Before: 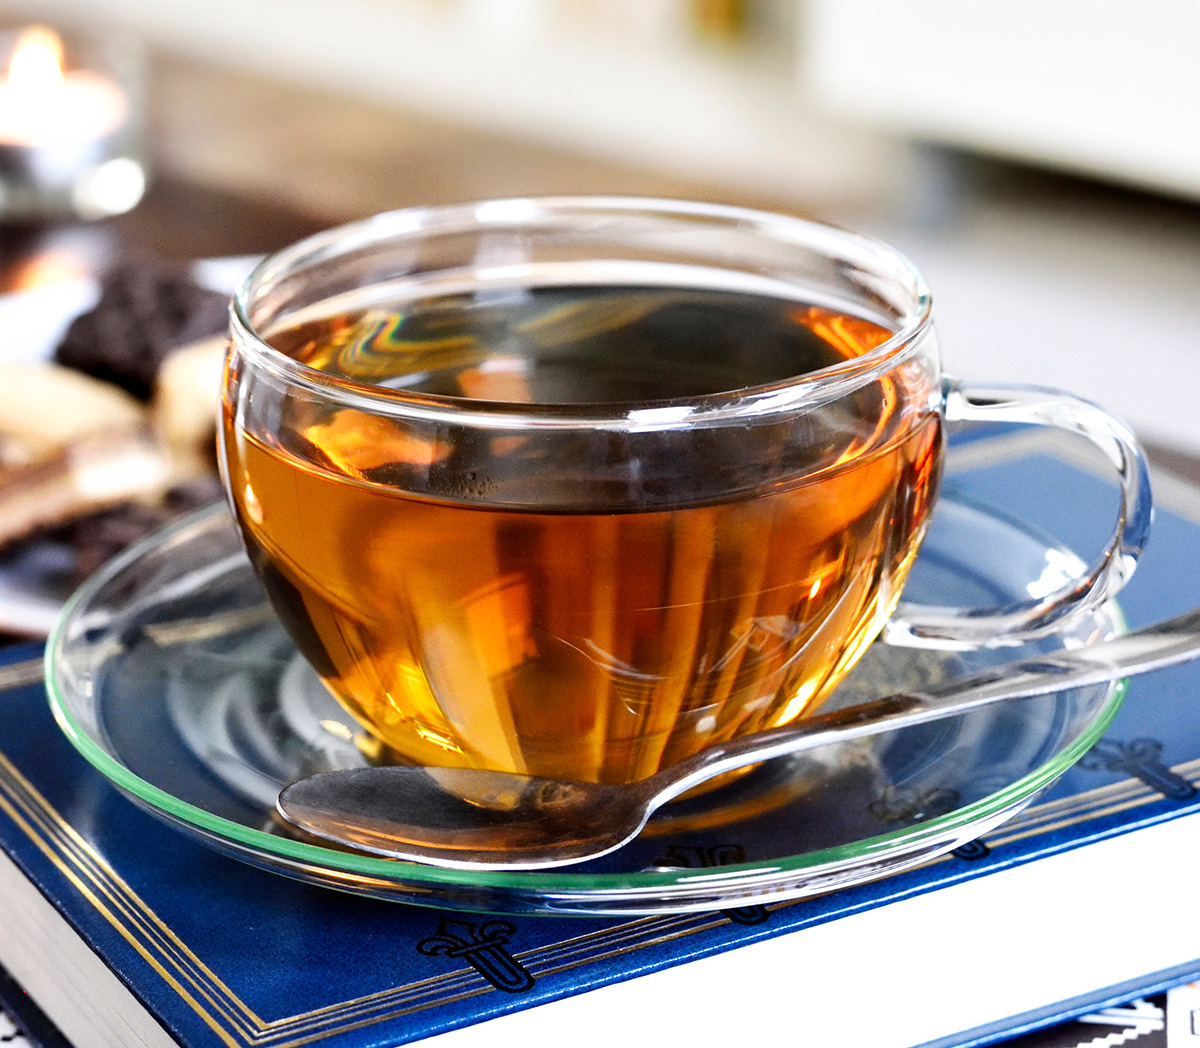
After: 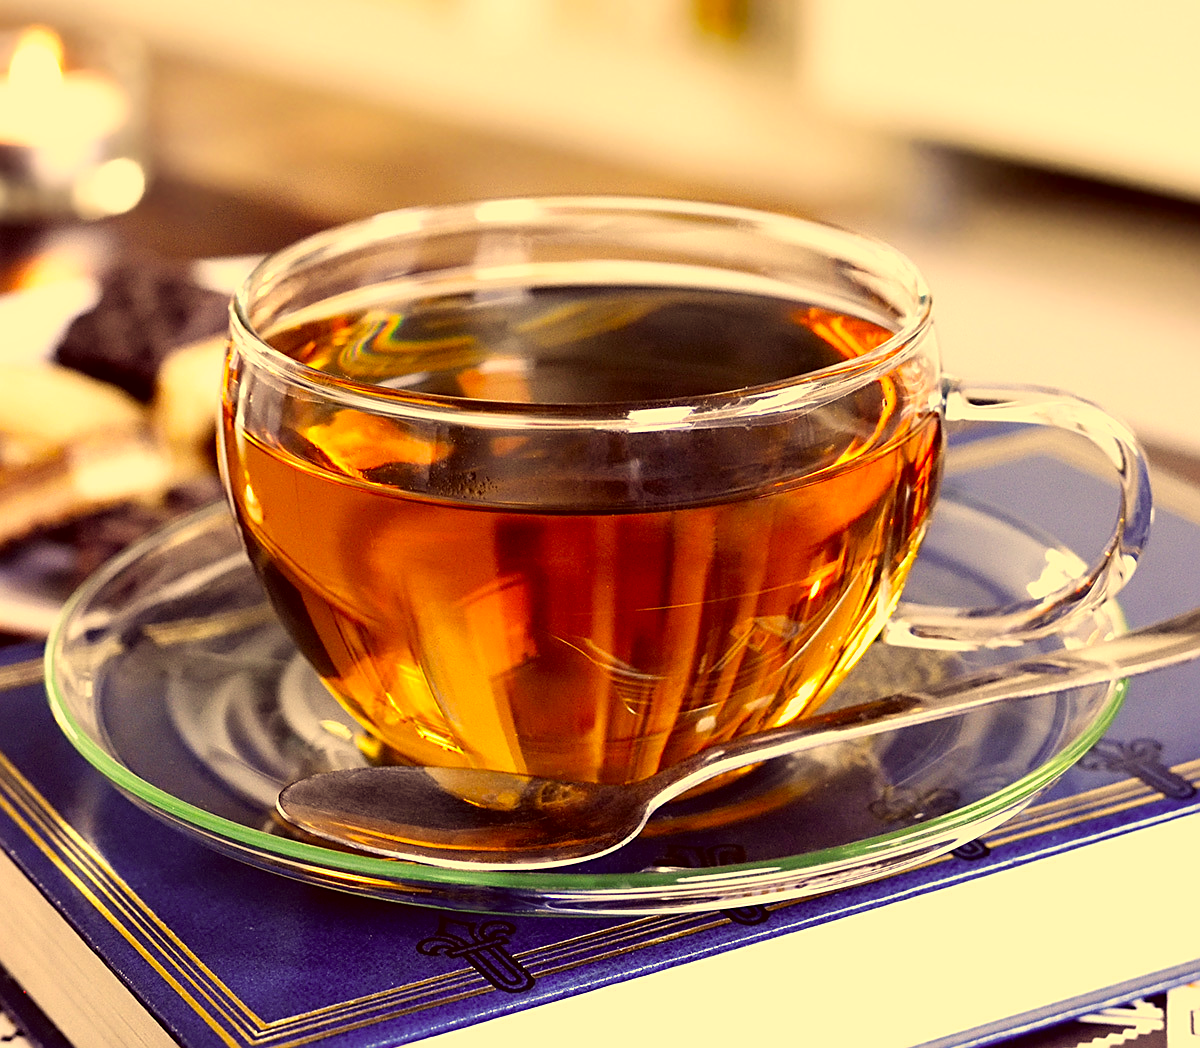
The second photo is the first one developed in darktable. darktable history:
color correction: highlights a* 10.12, highlights b* 39.04, shadows a* 14.62, shadows b* 3.37
sharpen: on, module defaults
exposure: compensate highlight preservation false
